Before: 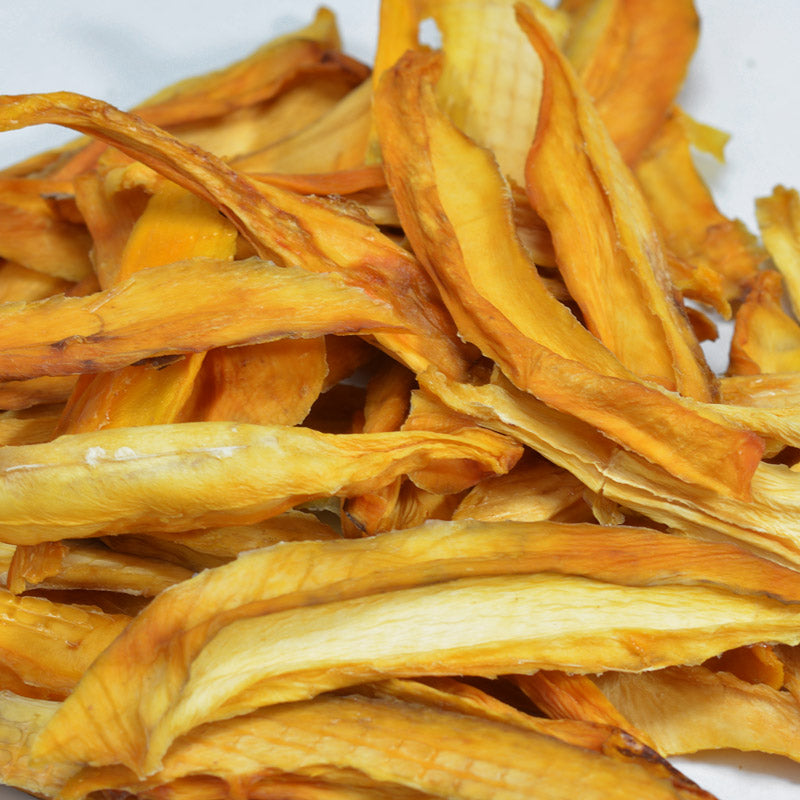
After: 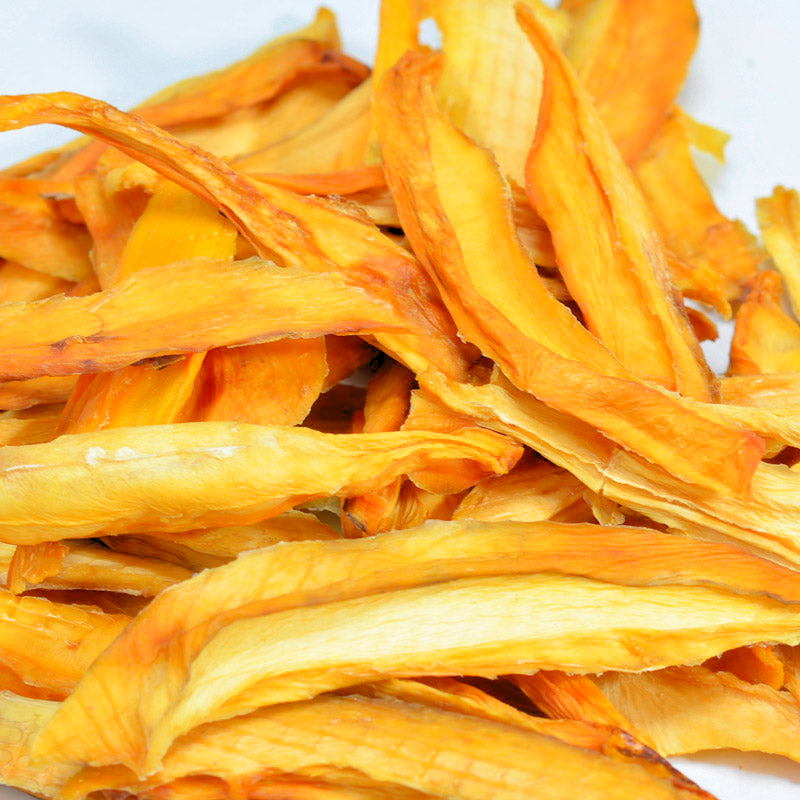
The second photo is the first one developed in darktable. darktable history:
velvia: on, module defaults
levels: levels [0.072, 0.414, 0.976]
